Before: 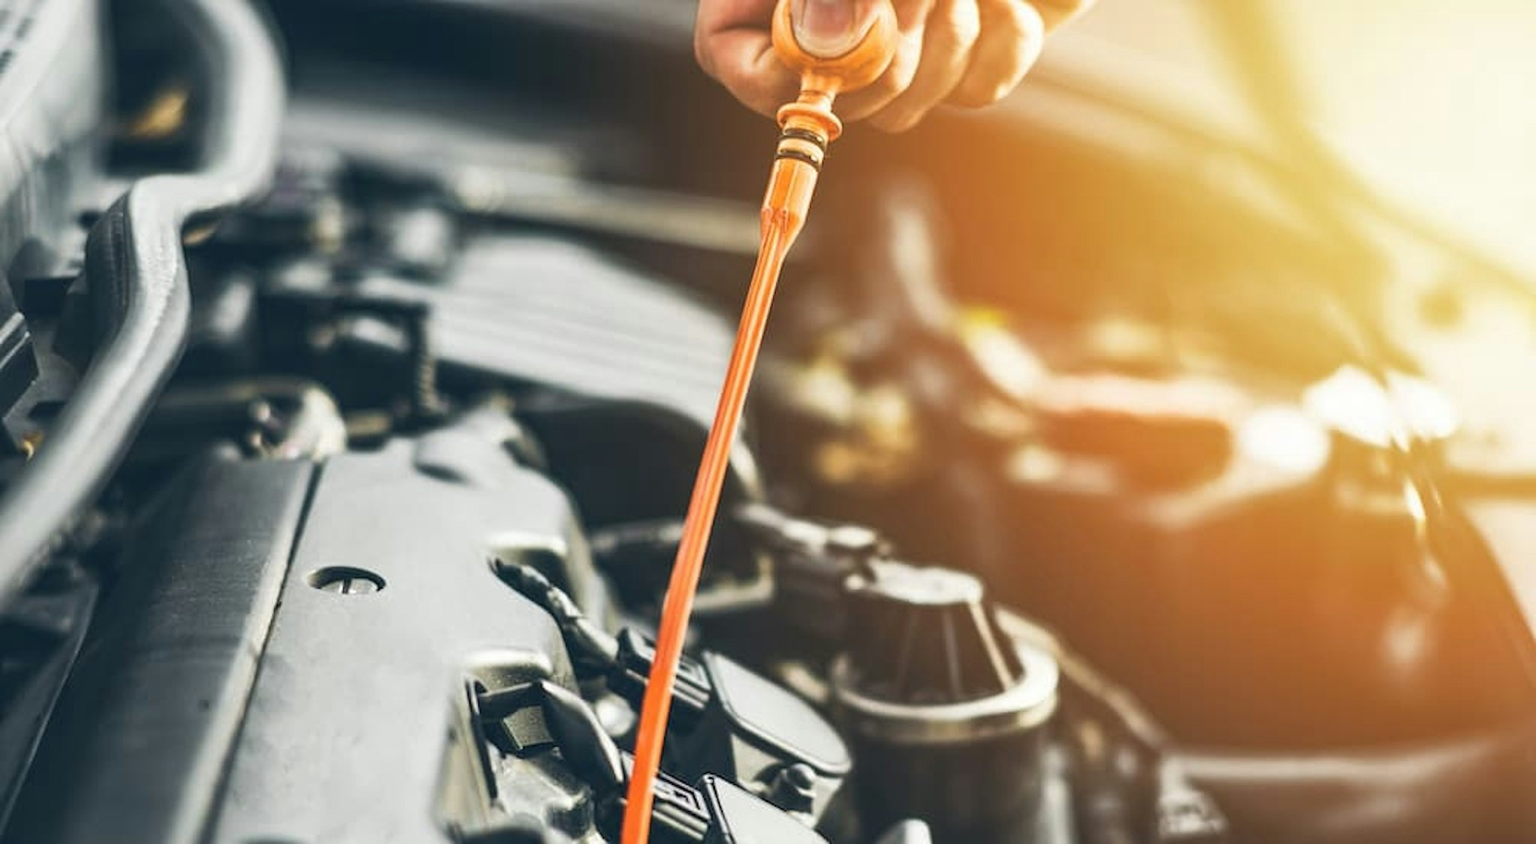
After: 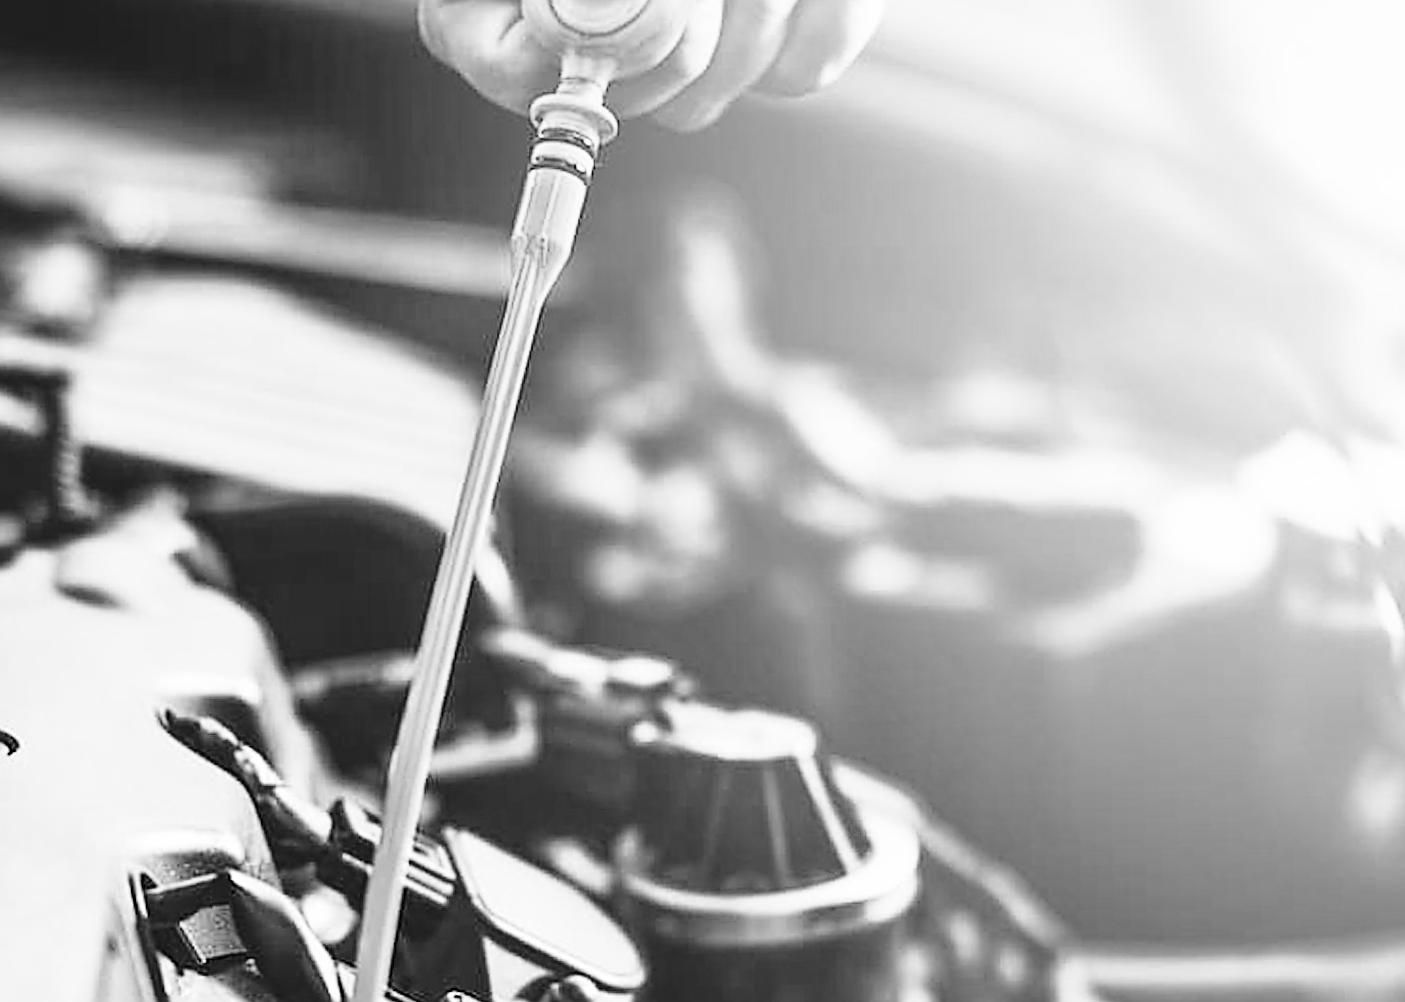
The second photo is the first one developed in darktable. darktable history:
velvia: on, module defaults
exposure: compensate highlight preservation false
base curve: curves: ch0 [(0, 0) (0.028, 0.03) (0.121, 0.232) (0.46, 0.748) (0.859, 0.968) (1, 1)], preserve colors none
white balance: red 0.974, blue 1.044
sharpen: amount 1
rotate and perspective: rotation -1°, crop left 0.011, crop right 0.989, crop top 0.025, crop bottom 0.975
monochrome: a 2.21, b -1.33, size 2.2
crop and rotate: left 24.034%, top 2.838%, right 6.406%, bottom 6.299%
